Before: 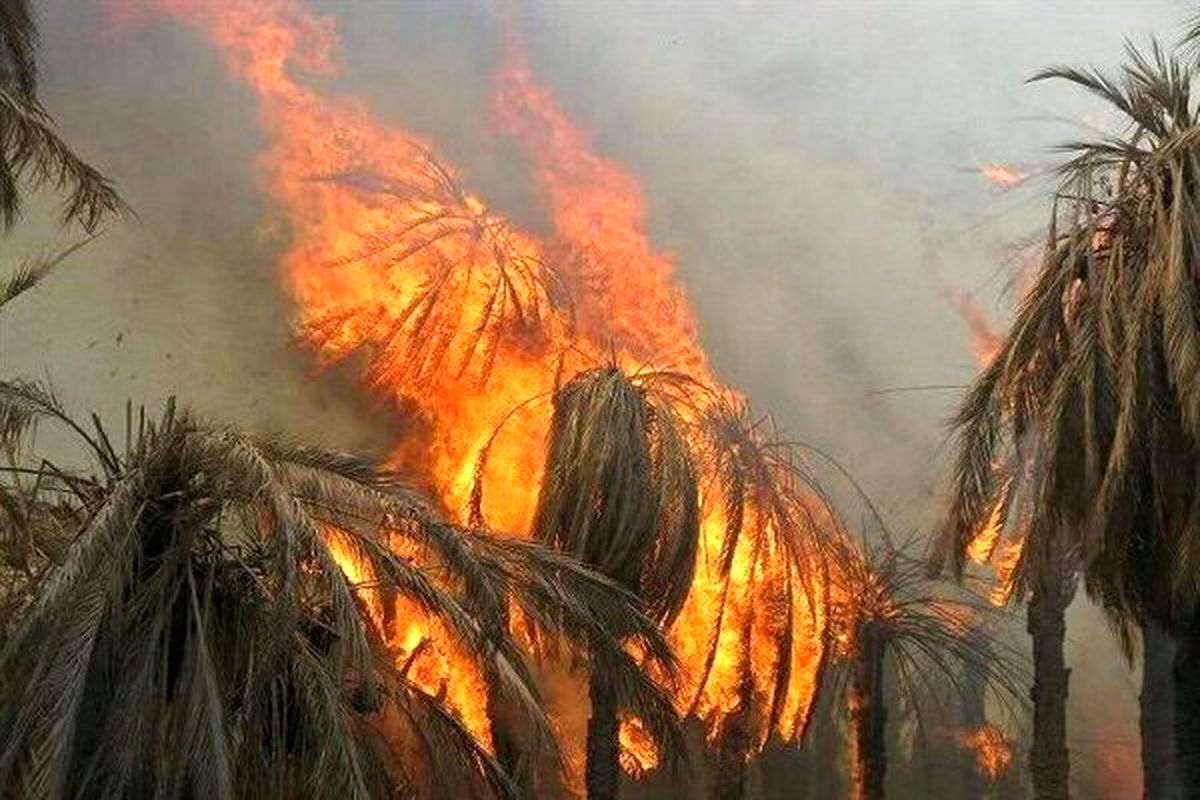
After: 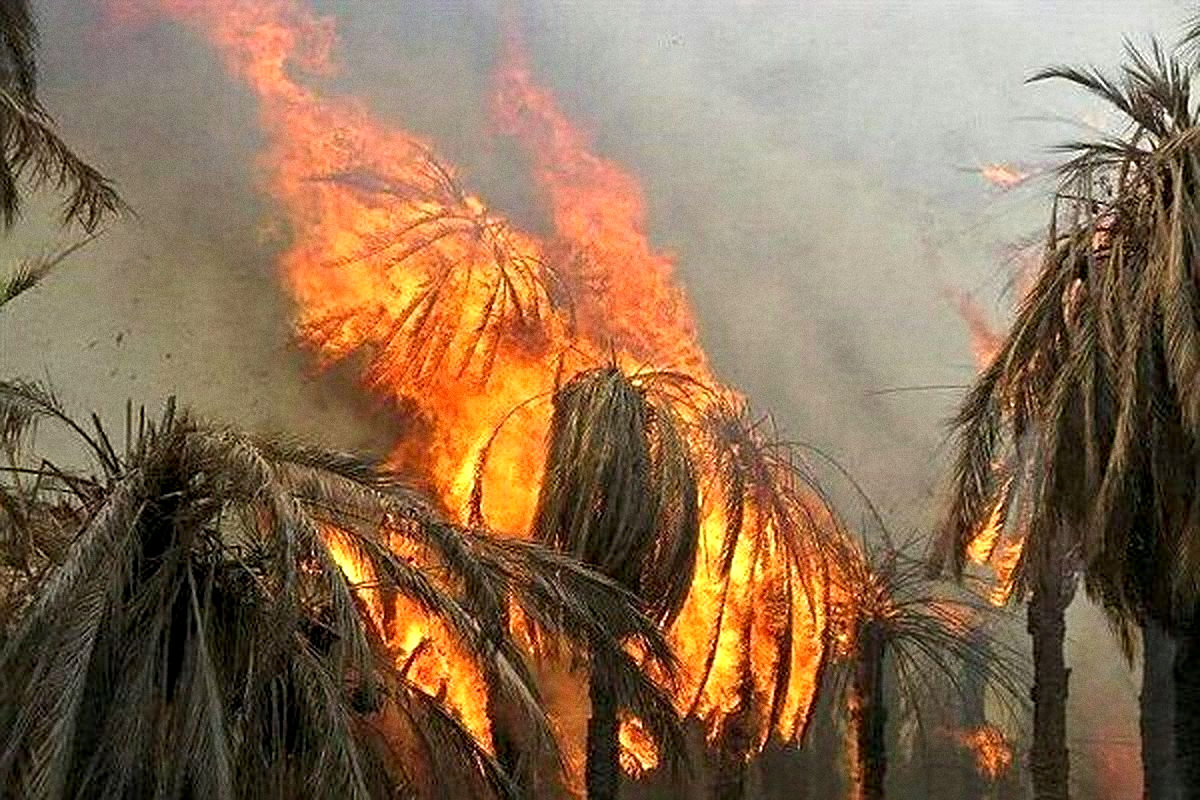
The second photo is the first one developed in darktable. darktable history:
sharpen: on, module defaults
contrast equalizer: octaves 7, y [[0.6 ×6], [0.55 ×6], [0 ×6], [0 ×6], [0 ×6]], mix 0.35
grain: coarseness 0.47 ISO
